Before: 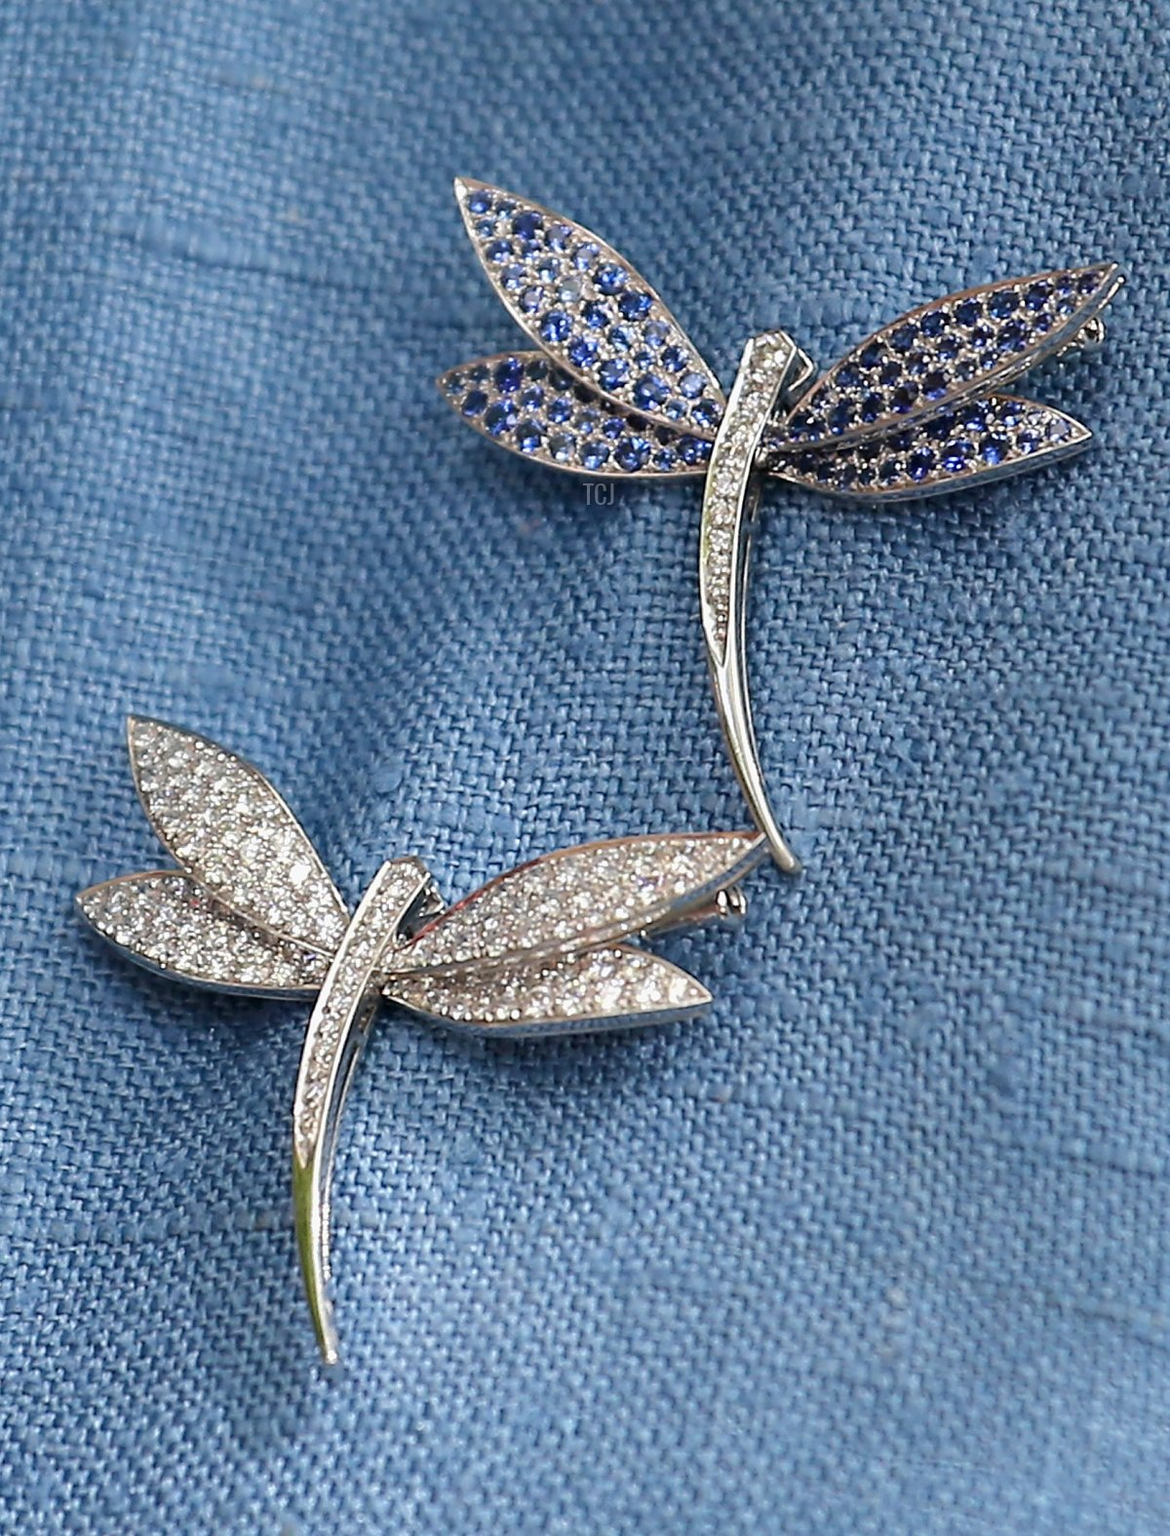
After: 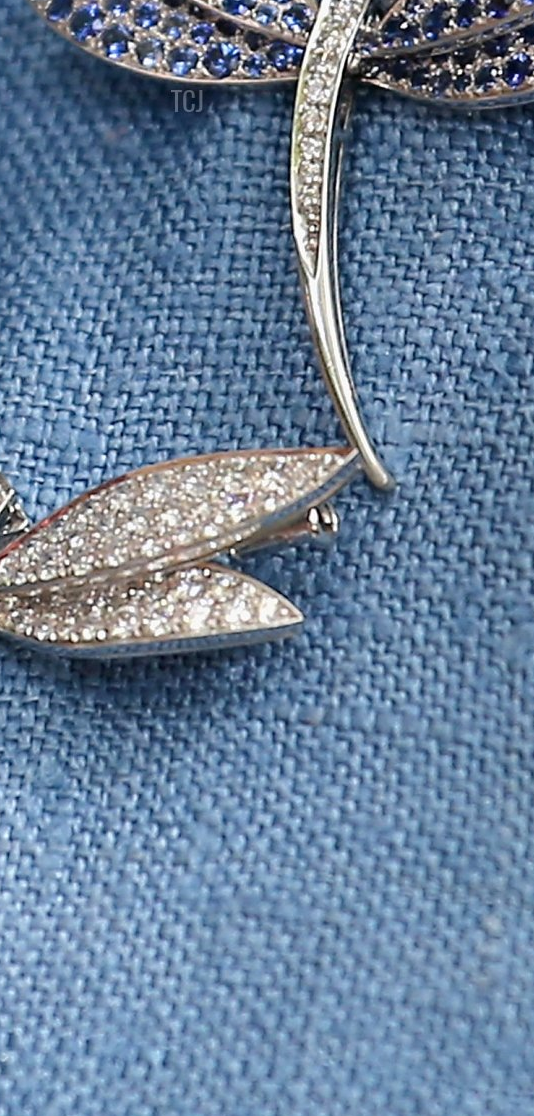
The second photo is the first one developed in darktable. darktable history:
crop: left 35.626%, top 25.766%, right 19.846%, bottom 3.397%
